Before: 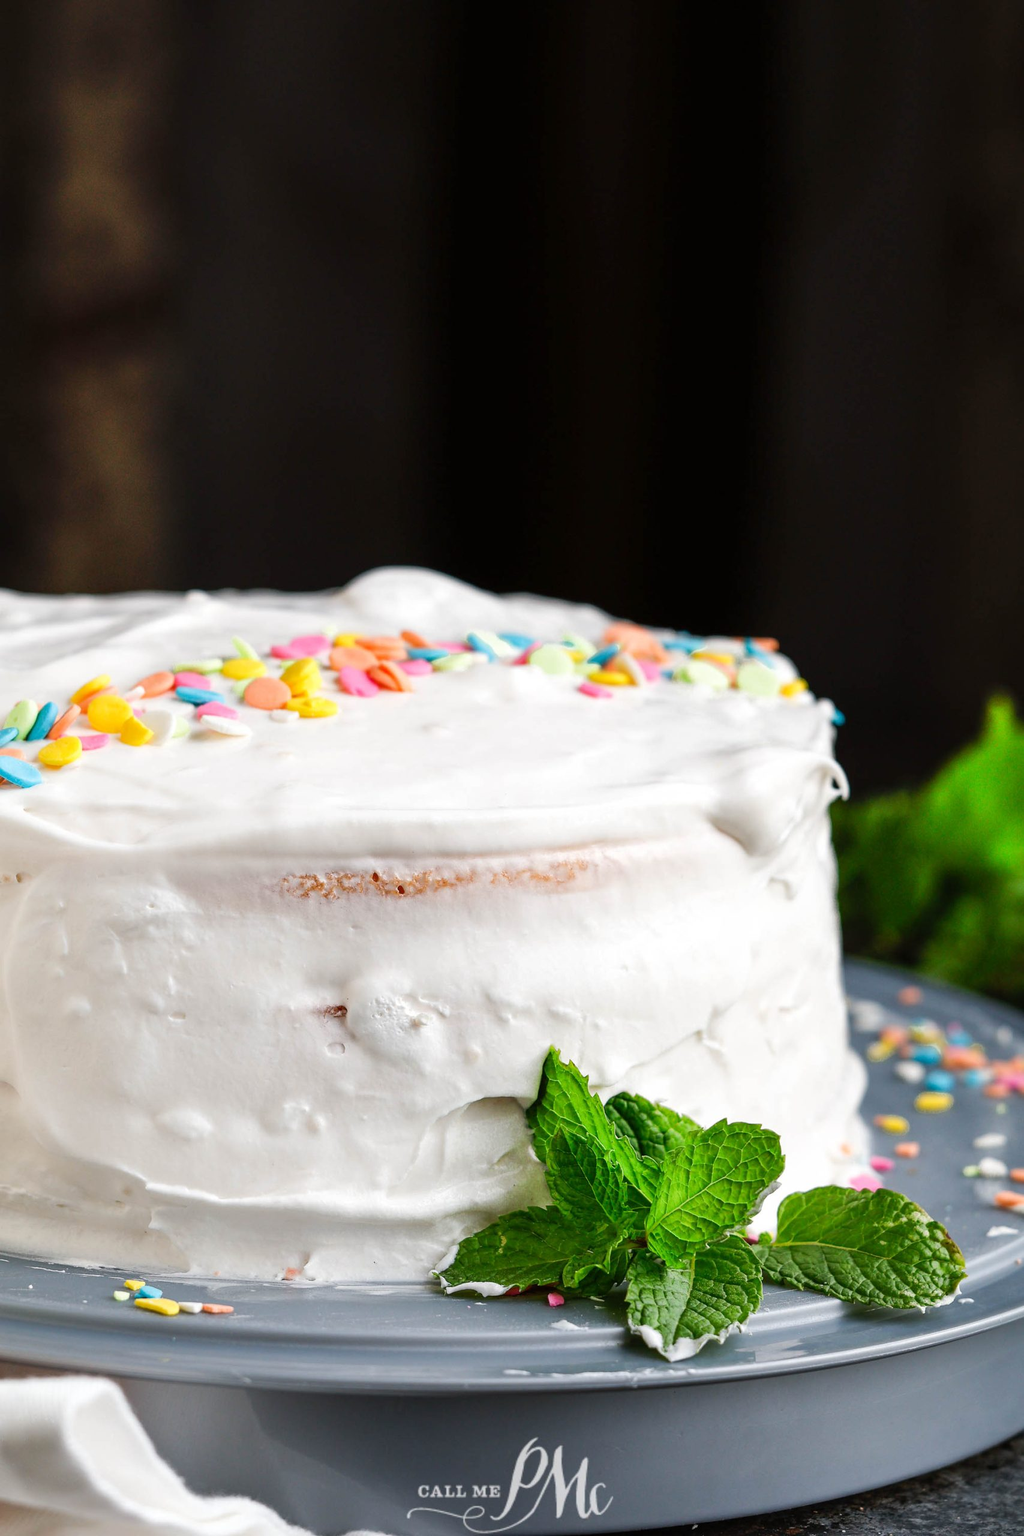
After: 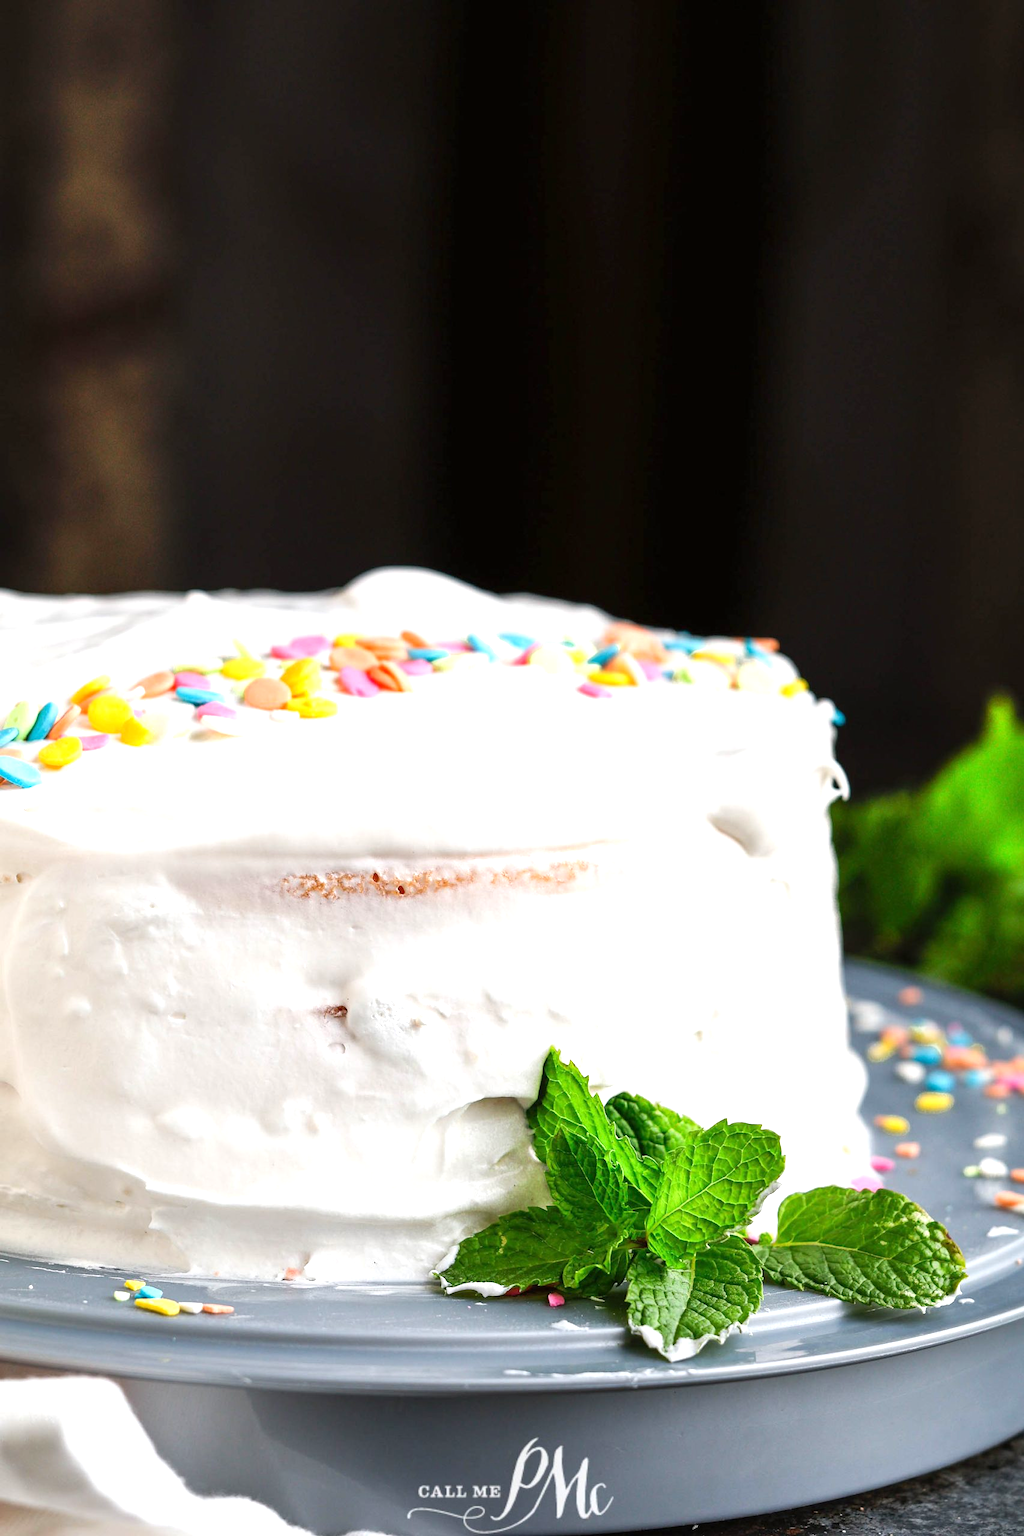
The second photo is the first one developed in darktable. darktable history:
exposure: exposure 0.563 EV, compensate highlight preservation false
